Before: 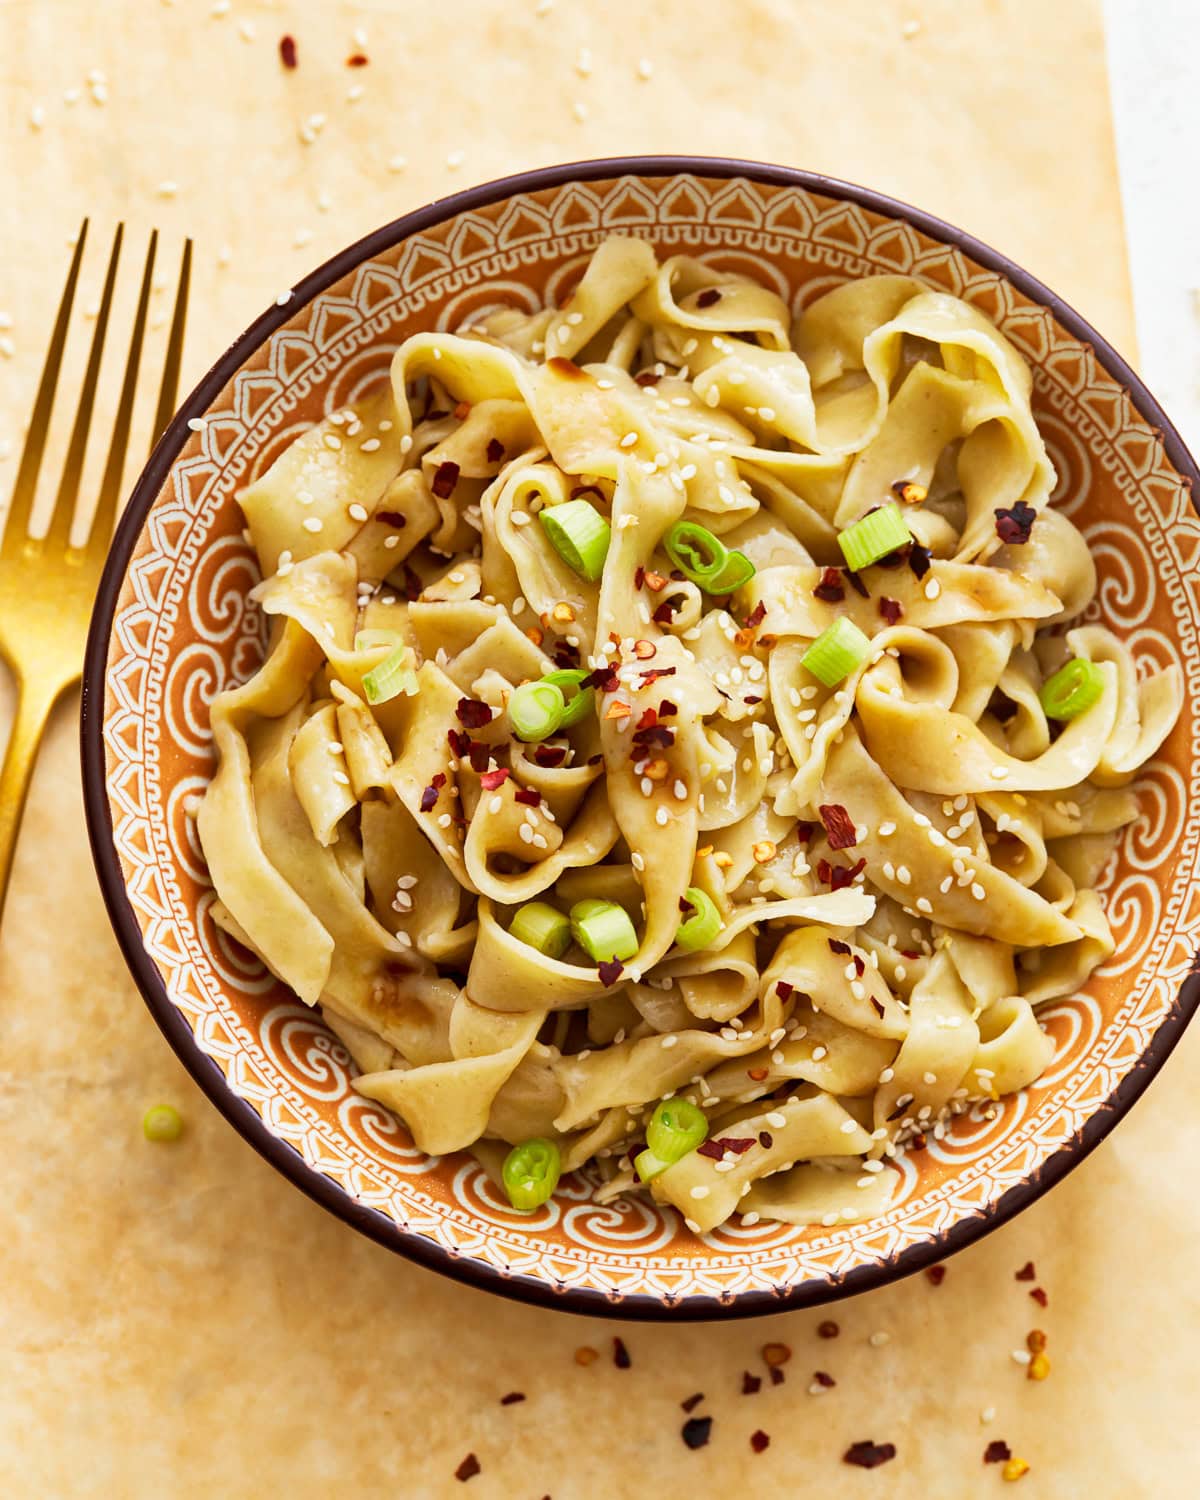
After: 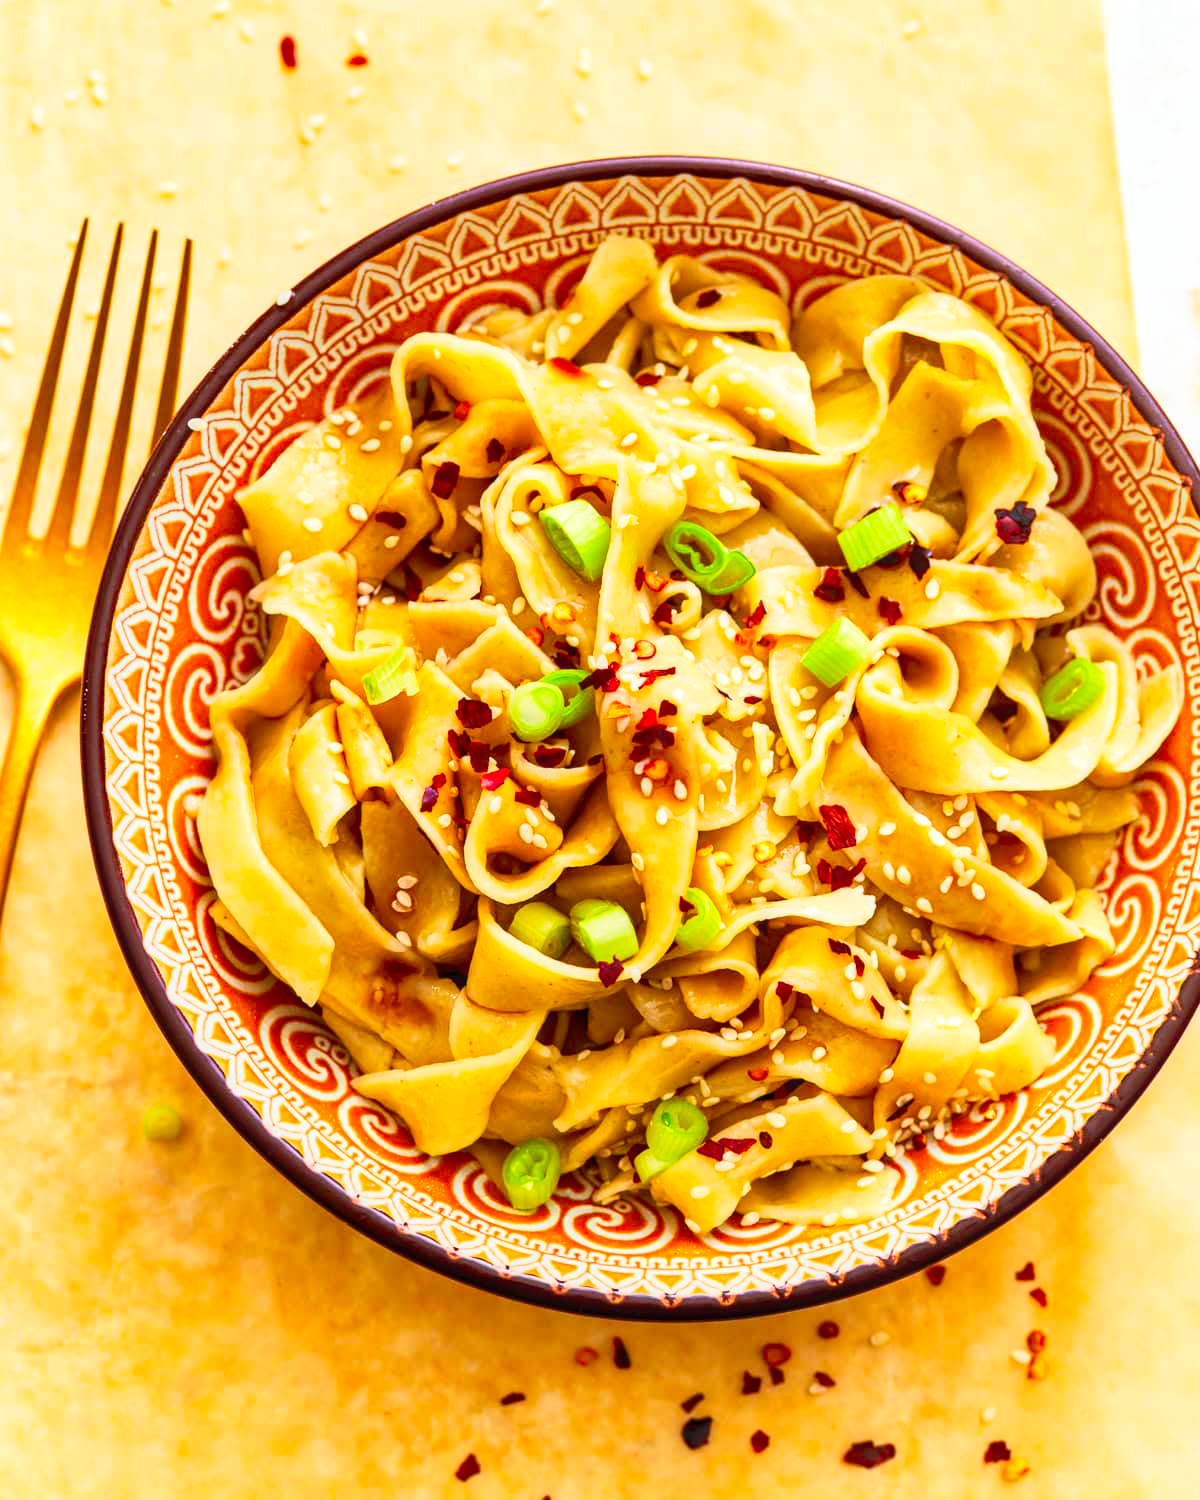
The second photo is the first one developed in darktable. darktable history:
contrast brightness saturation: contrast 0.204, brightness 0.204, saturation 0.787
local contrast: on, module defaults
